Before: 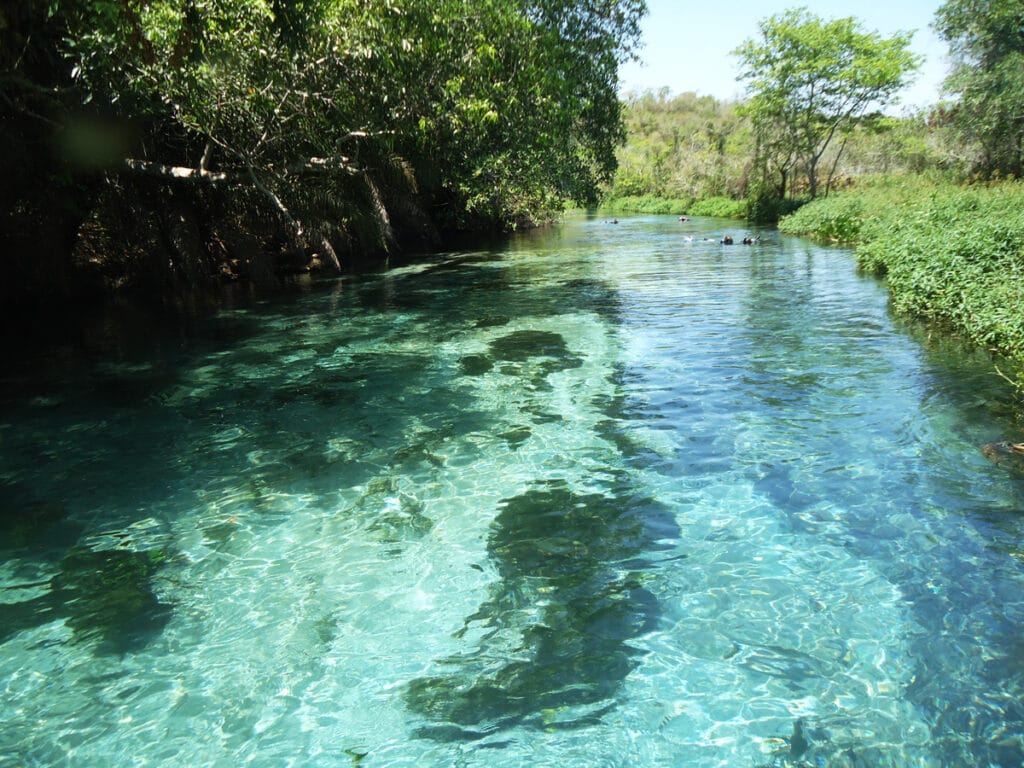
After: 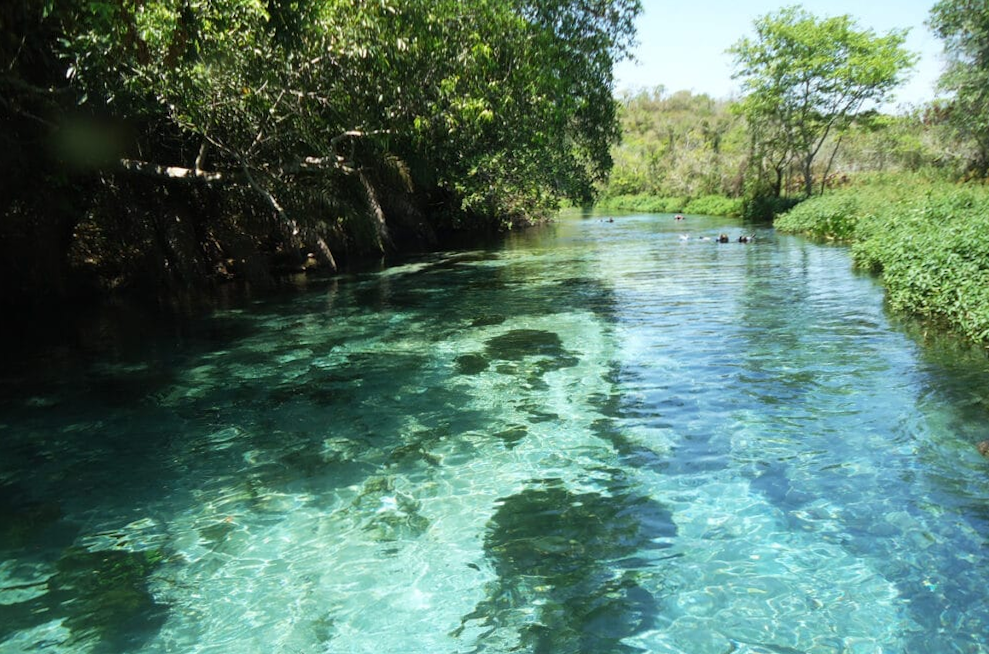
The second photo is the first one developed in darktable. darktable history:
crop and rotate: angle 0.179°, left 0.282%, right 2.667%, bottom 14.362%
